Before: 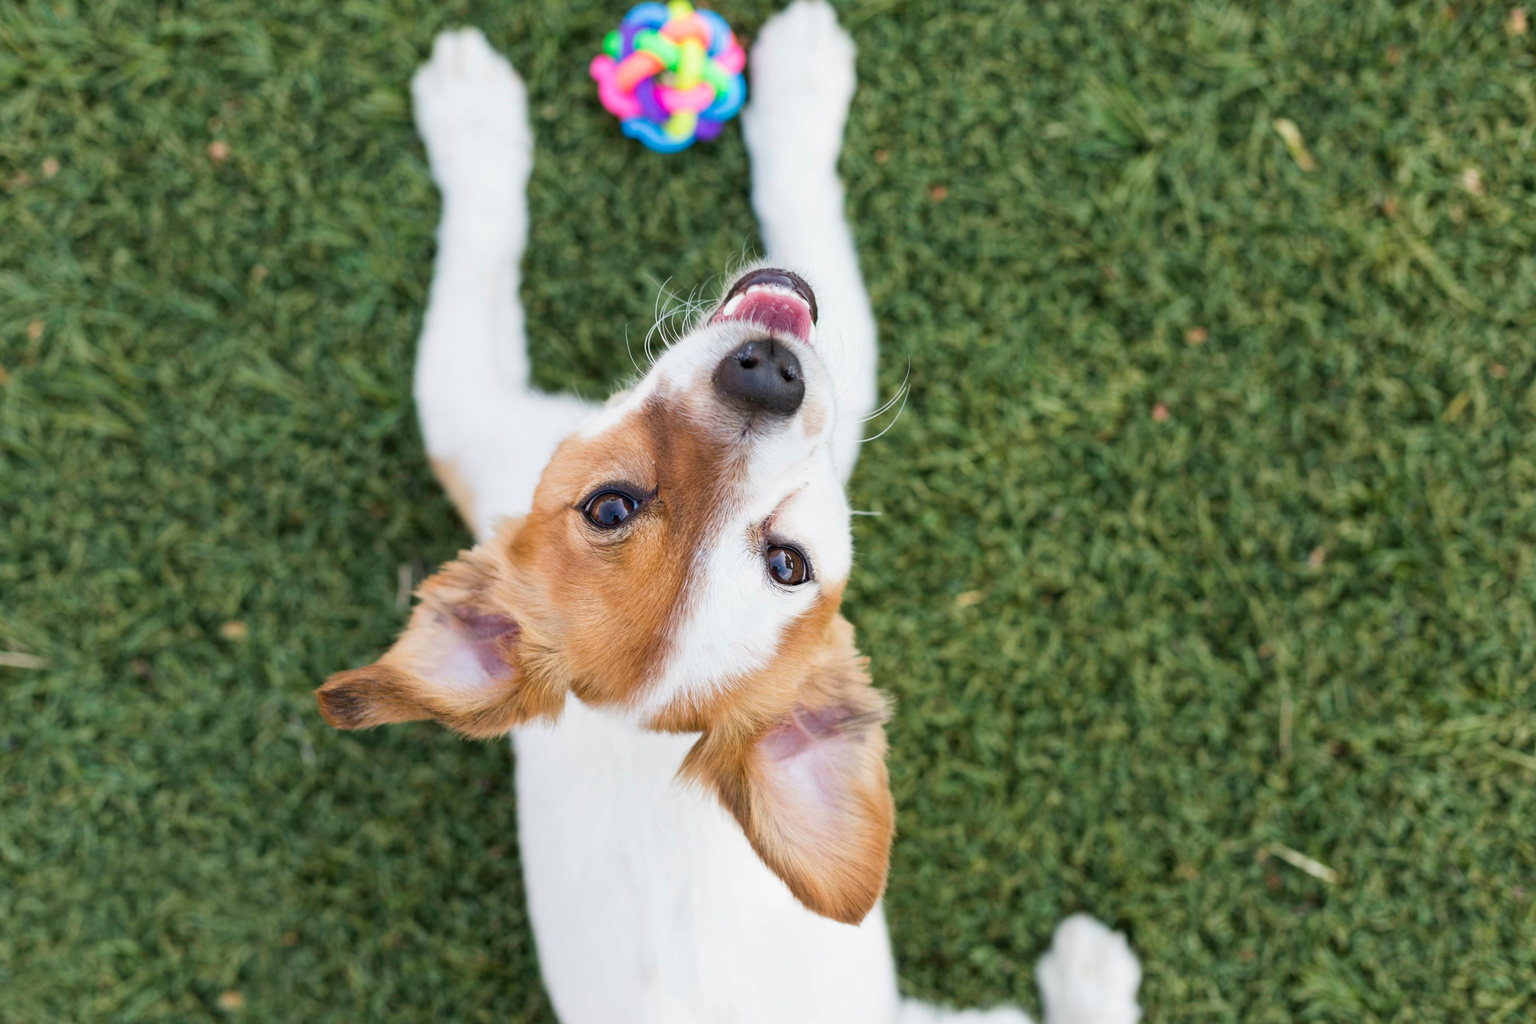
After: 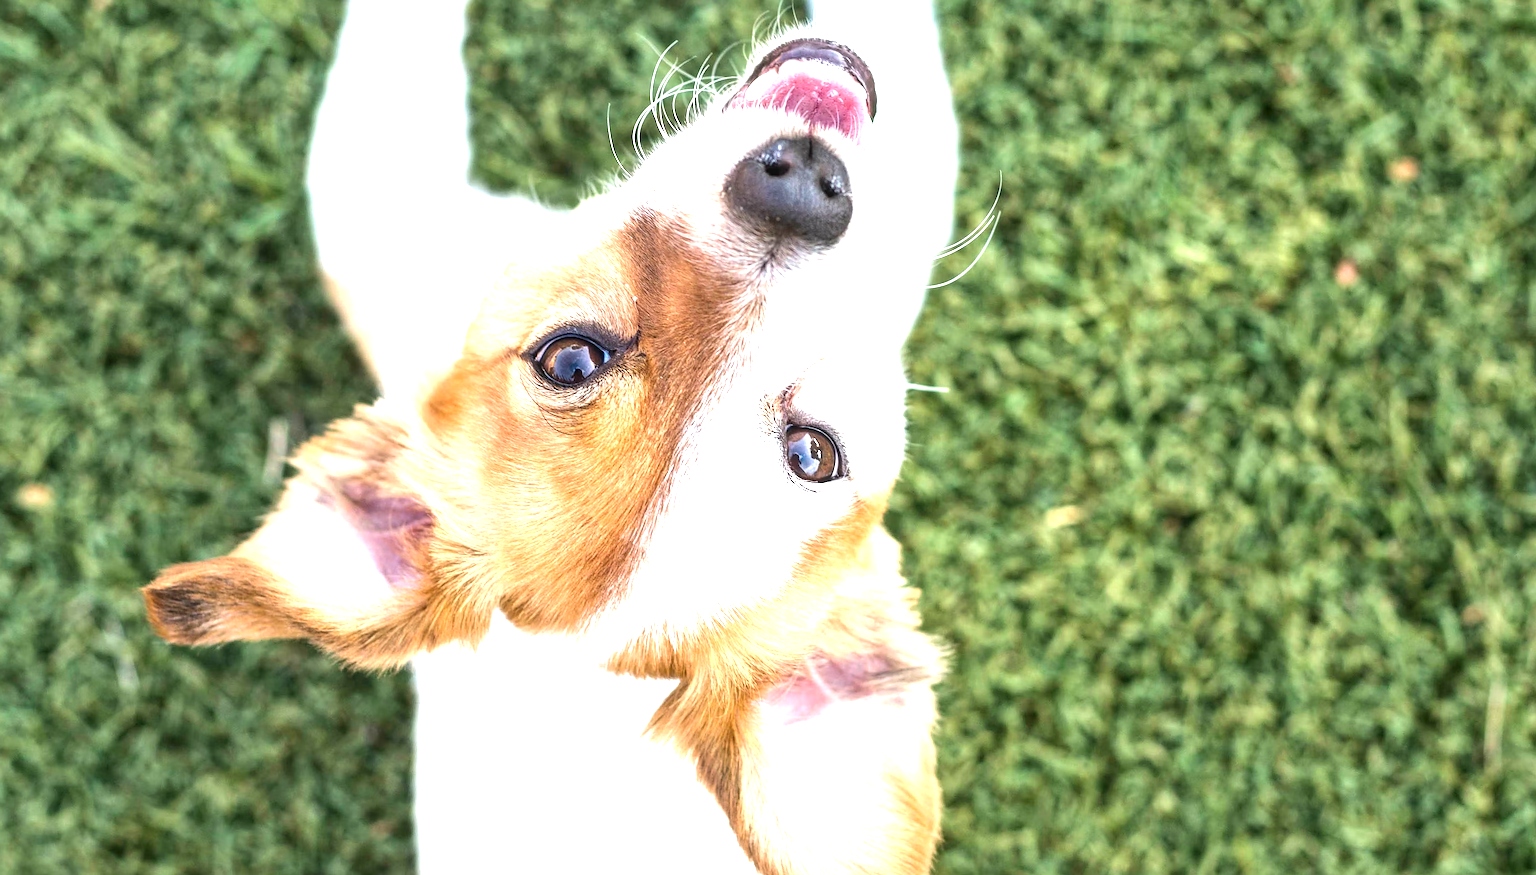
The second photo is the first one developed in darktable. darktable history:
crop and rotate: angle -3.58°, left 9.847%, top 21.226%, right 12.075%, bottom 11.972%
exposure: black level correction 0, exposure 1.001 EV, compensate exposure bias true, compensate highlight preservation false
tone equalizer: -8 EV -0.433 EV, -7 EV -0.365 EV, -6 EV -0.347 EV, -5 EV -0.224 EV, -3 EV 0.207 EV, -2 EV 0.31 EV, -1 EV 0.398 EV, +0 EV 0.402 EV, edges refinement/feathering 500, mask exposure compensation -1.57 EV, preserve details no
sharpen: on, module defaults
local contrast: on, module defaults
